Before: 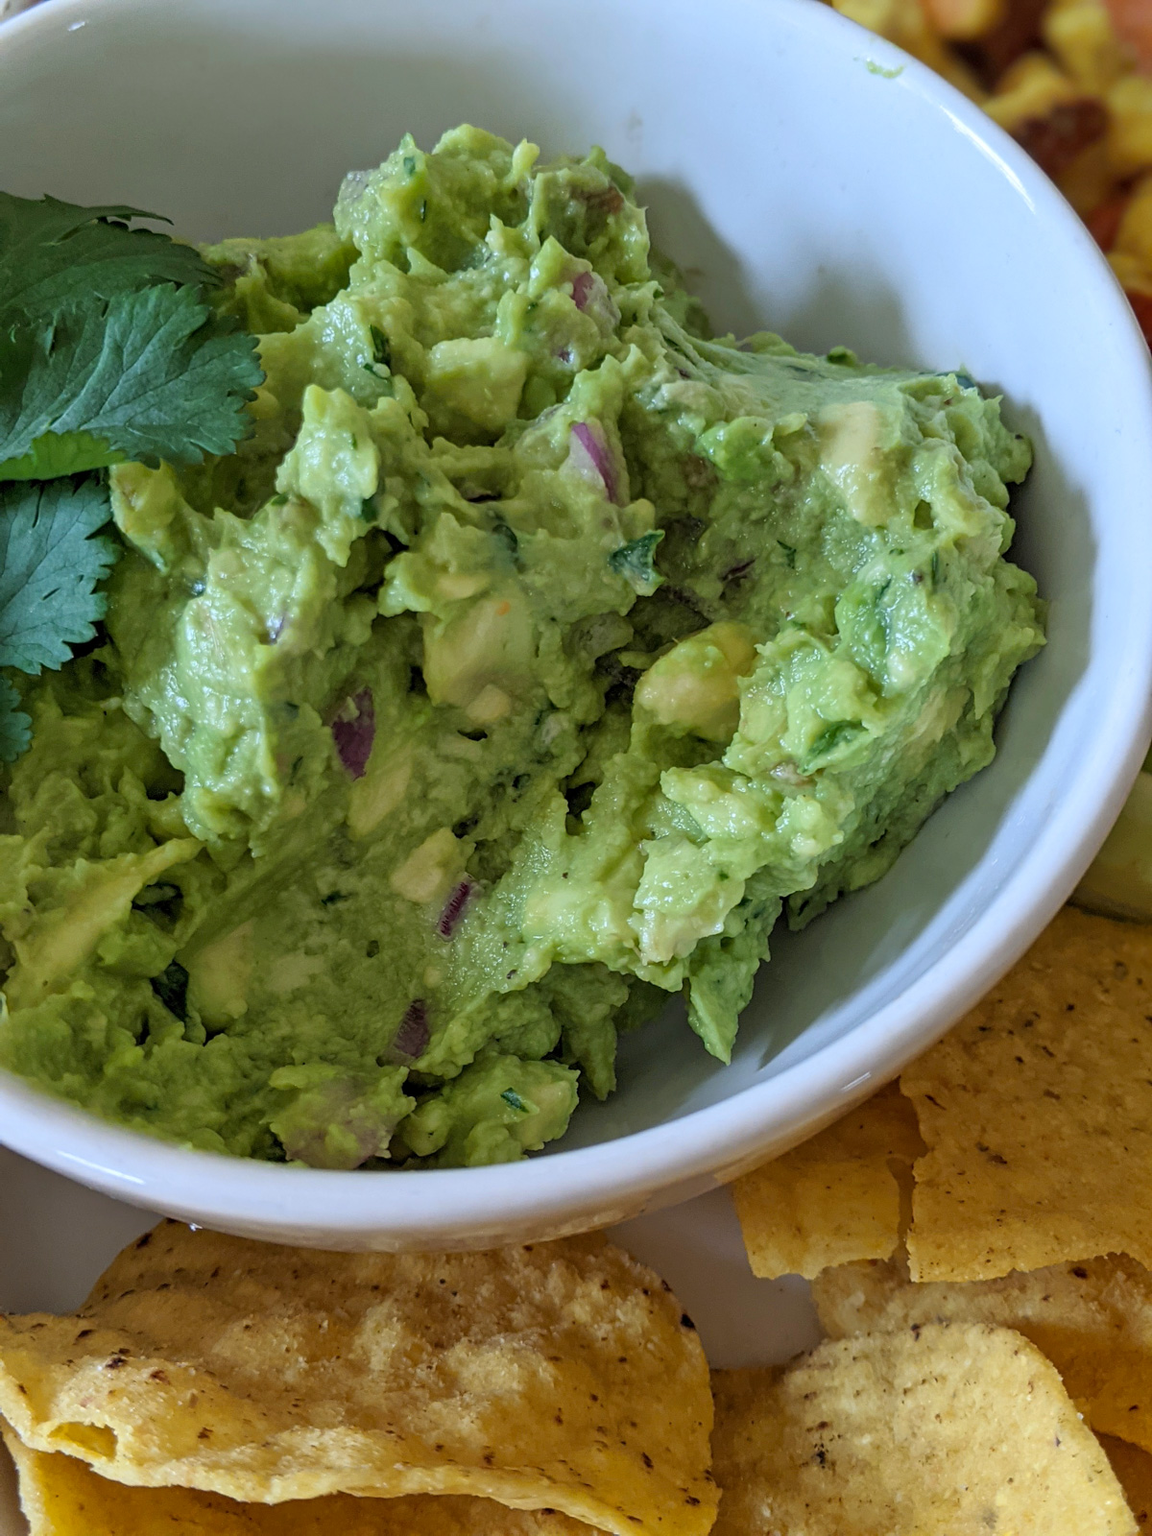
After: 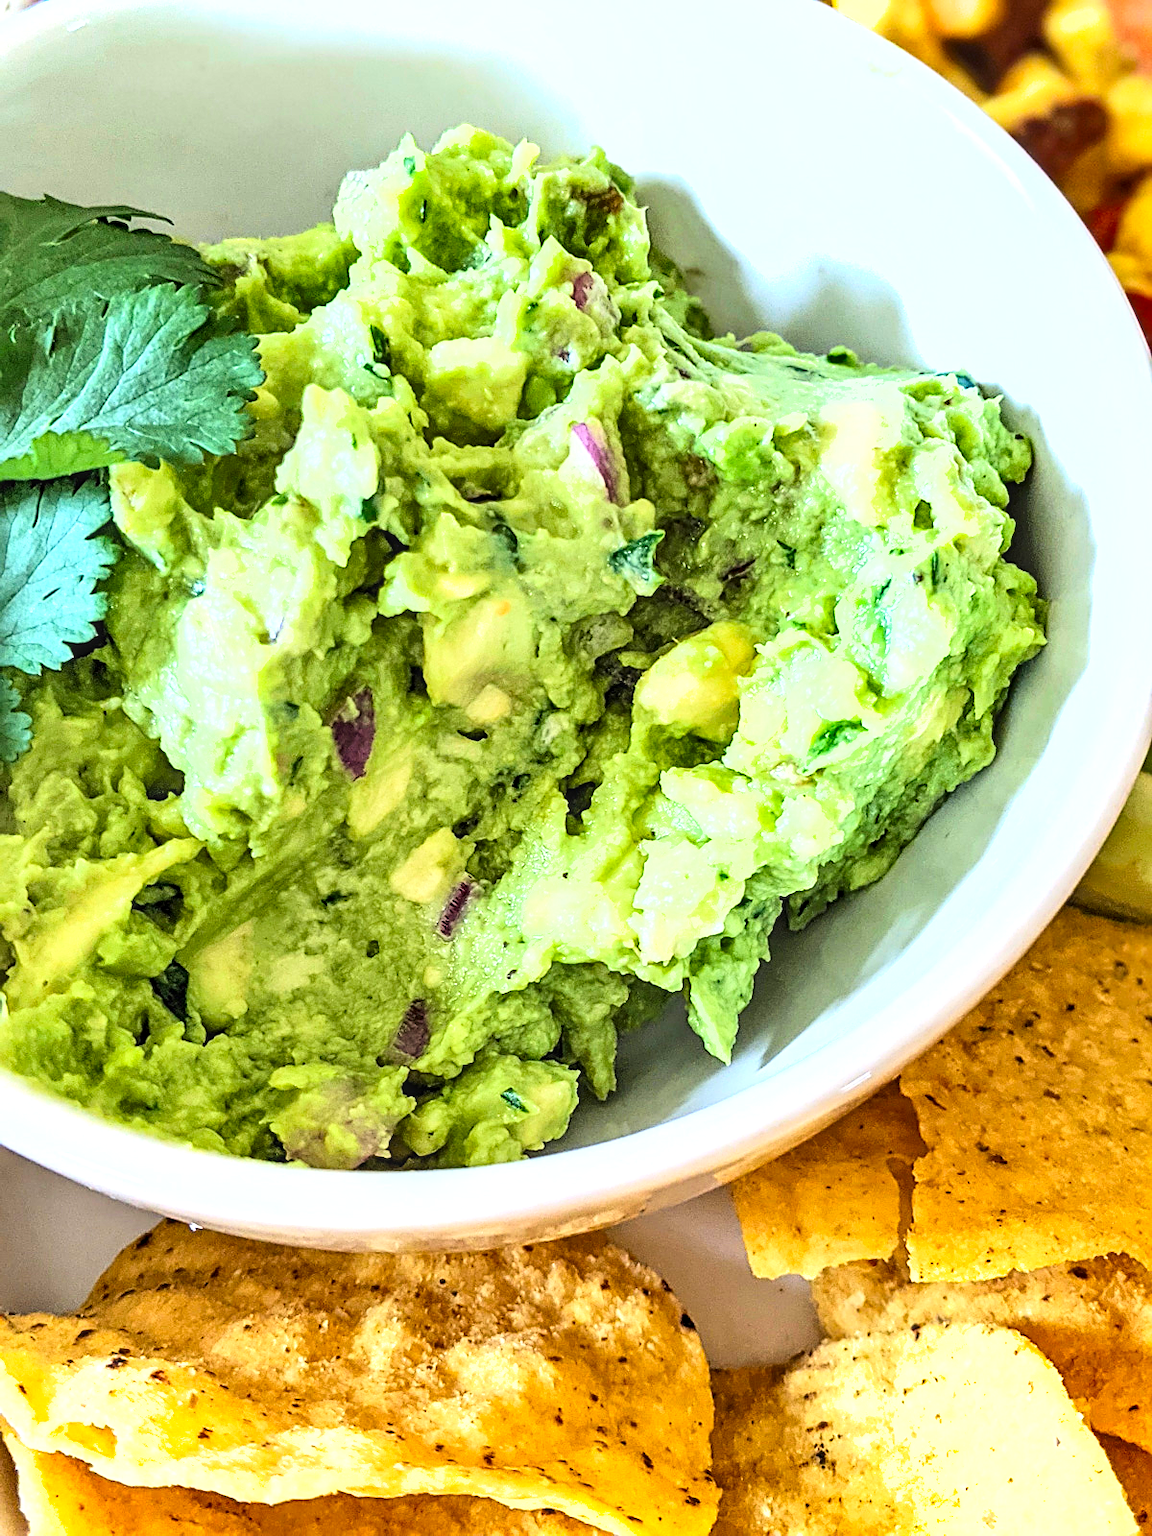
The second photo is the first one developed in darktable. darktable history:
sharpen: on, module defaults
base curve: curves: ch0 [(0, 0) (0.028, 0.03) (0.121, 0.232) (0.46, 0.748) (0.859, 0.968) (1, 1)]
local contrast: on, module defaults
shadows and highlights: low approximation 0.01, soften with gaussian
exposure: black level correction 0, exposure 1.452 EV, compensate highlight preservation false
